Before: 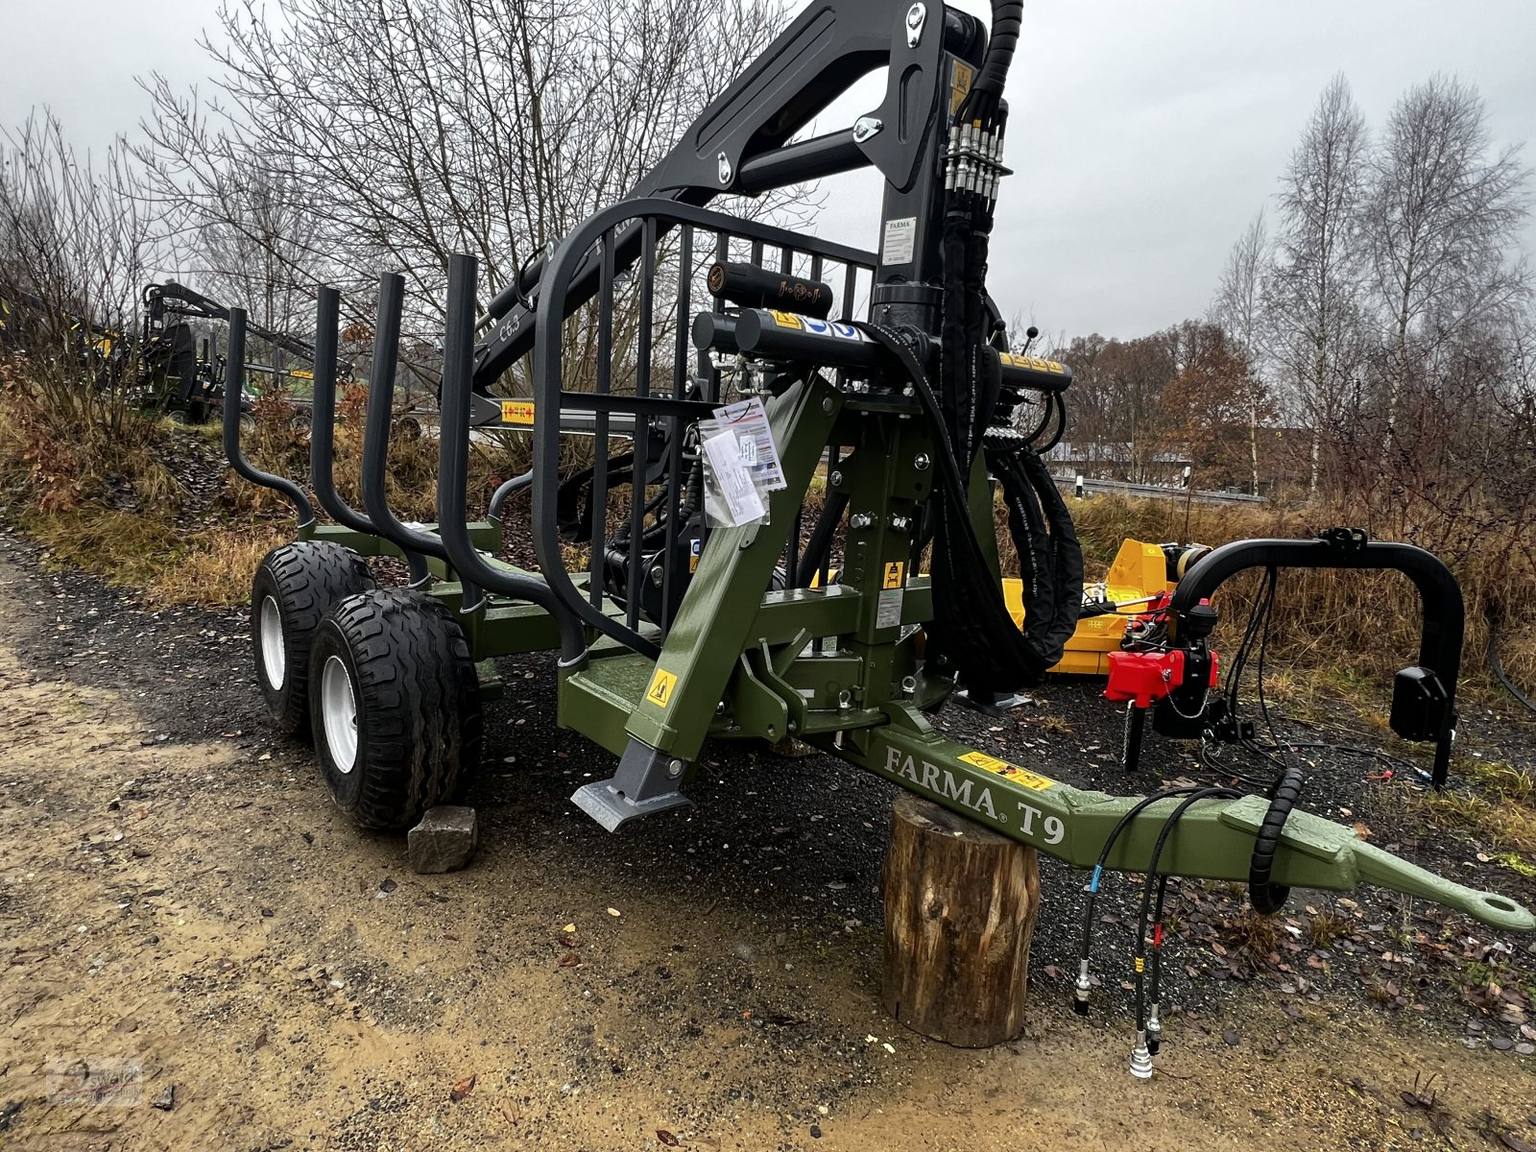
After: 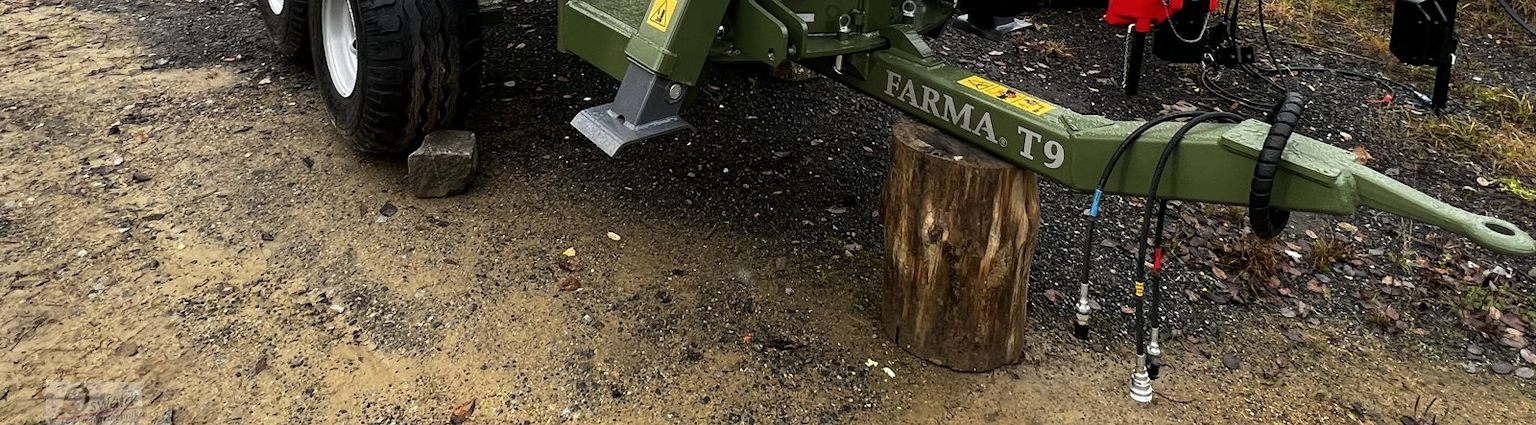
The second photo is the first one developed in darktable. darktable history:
crop and rotate: top 58.68%, bottom 4.393%
